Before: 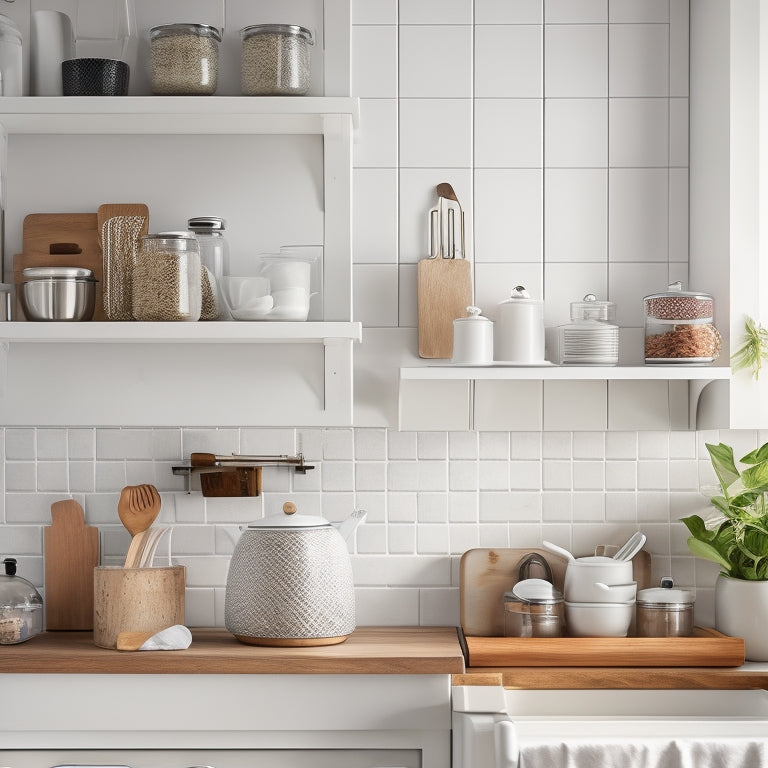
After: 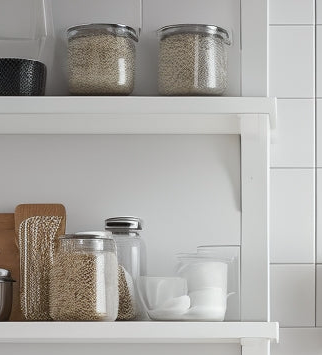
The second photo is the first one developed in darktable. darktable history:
white balance: red 0.986, blue 1.01
crop and rotate: left 10.817%, top 0.062%, right 47.194%, bottom 53.626%
